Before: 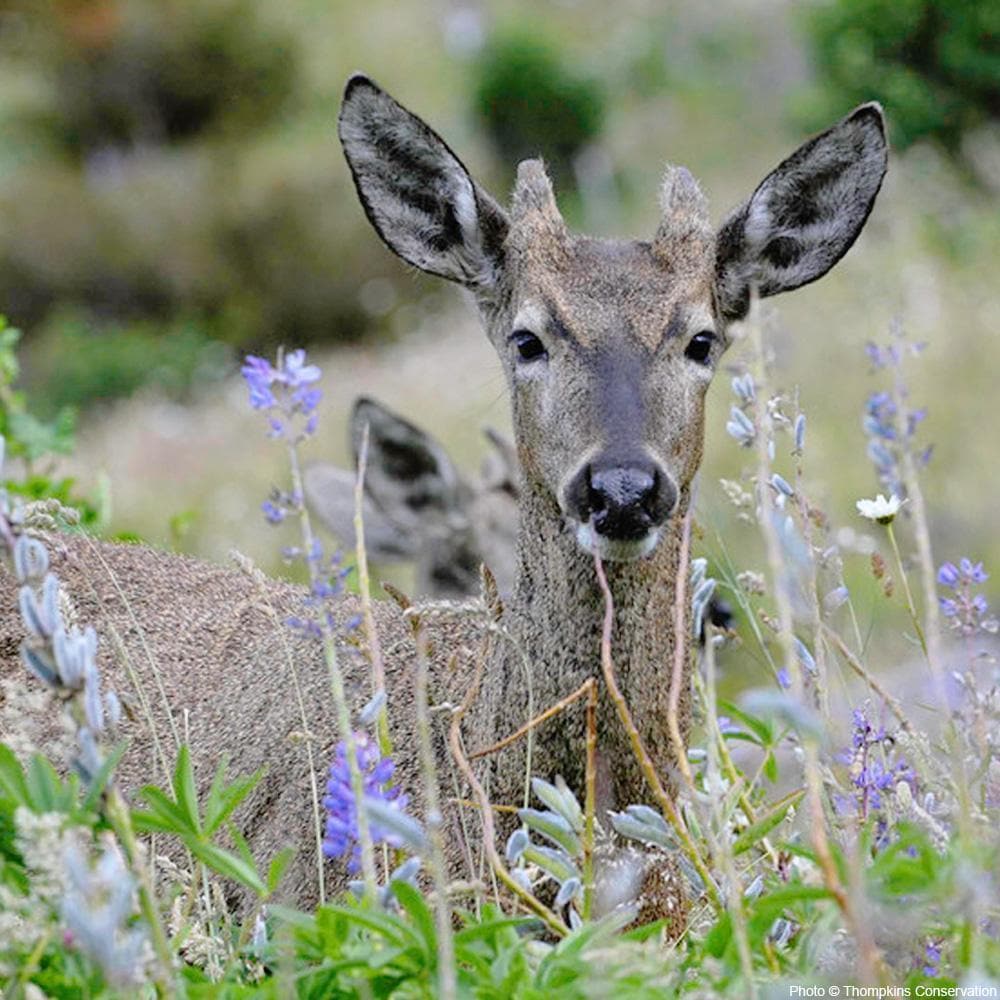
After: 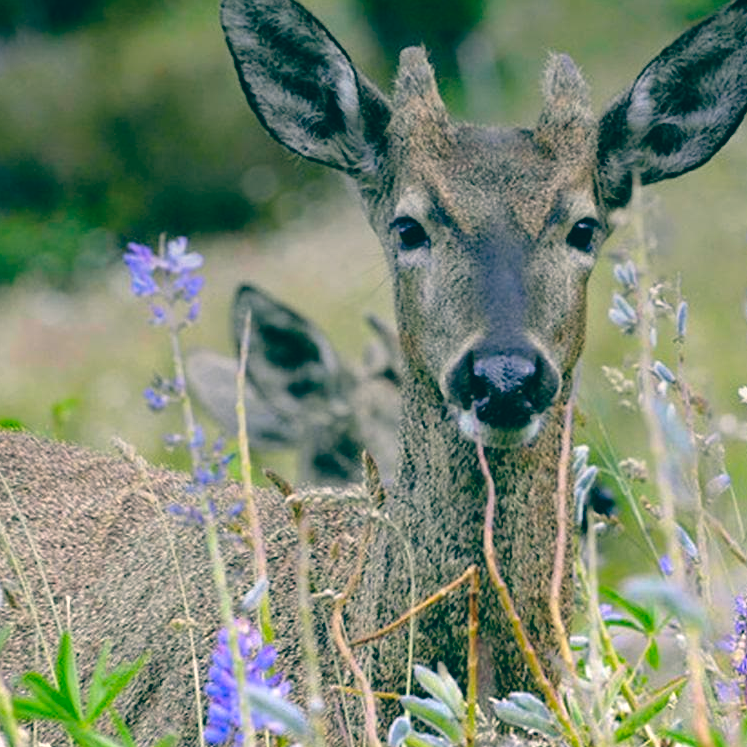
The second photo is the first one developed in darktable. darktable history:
base curve: curves: ch0 [(0, 0) (0.297, 0.298) (1, 1)], preserve colors none
color correction: saturation 1.32
crop and rotate: left 11.831%, top 11.346%, right 13.429%, bottom 13.899%
white balance: red 0.986, blue 1.01
color balance: lift [1.005, 0.99, 1.007, 1.01], gamma [1, 0.979, 1.011, 1.021], gain [0.923, 1.098, 1.025, 0.902], input saturation 90.45%, contrast 7.73%, output saturation 105.91%
graduated density: rotation -0.352°, offset 57.64
exposure: black level correction 0, exposure 0.2 EV, compensate exposure bias true, compensate highlight preservation false
